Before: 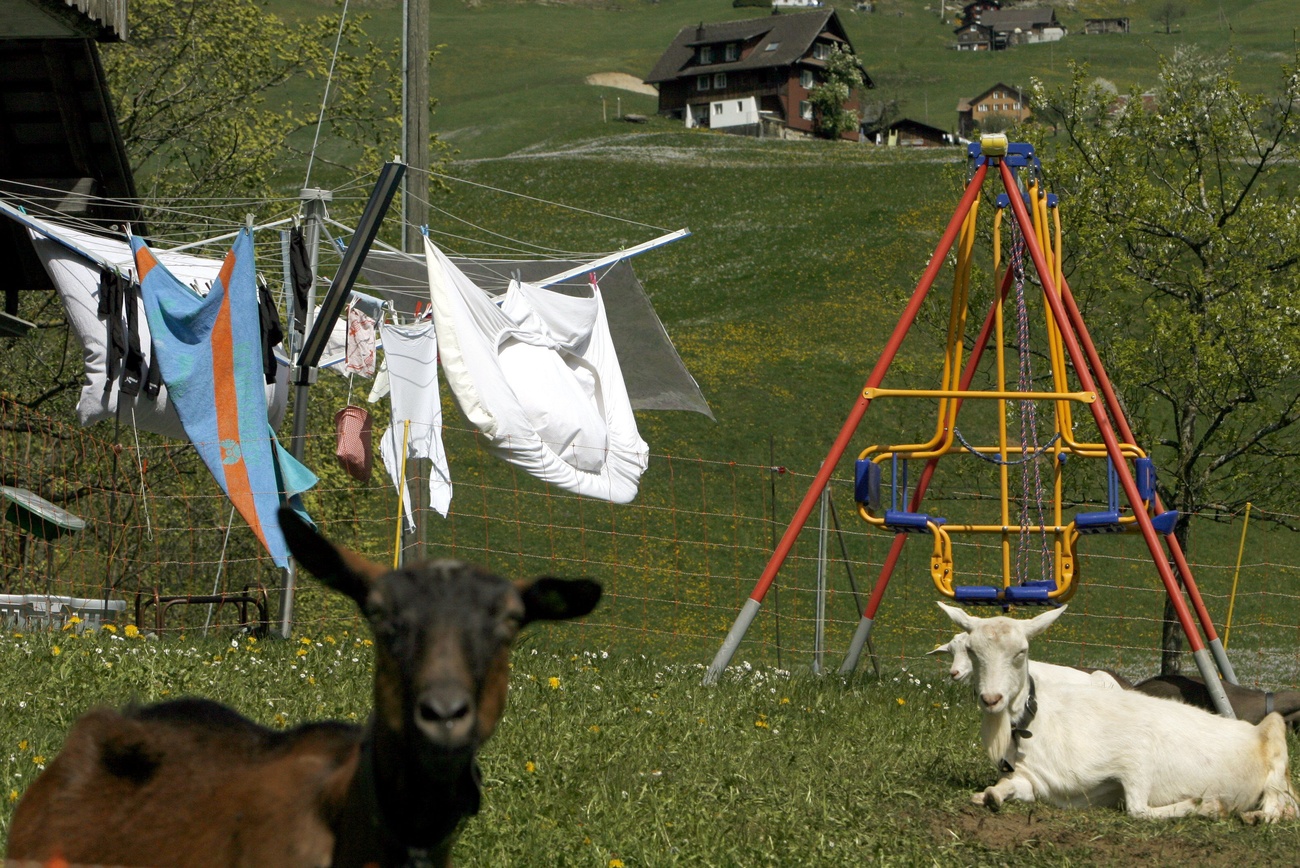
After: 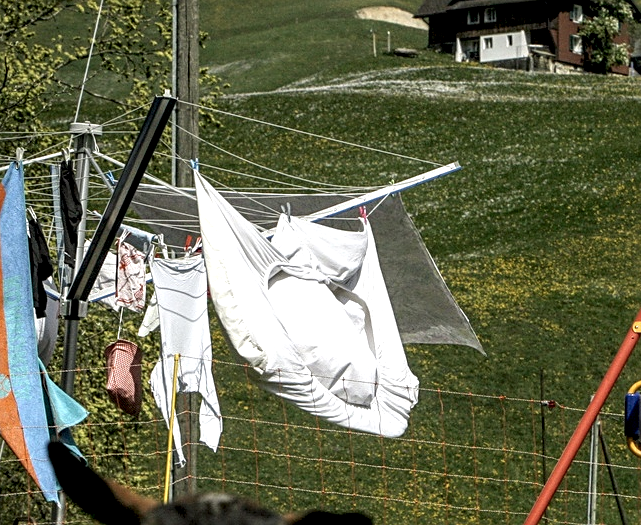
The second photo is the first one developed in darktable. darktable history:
sharpen: on, module defaults
crop: left 17.762%, top 7.67%, right 32.912%, bottom 31.781%
local contrast: highlights 19%, detail 185%
